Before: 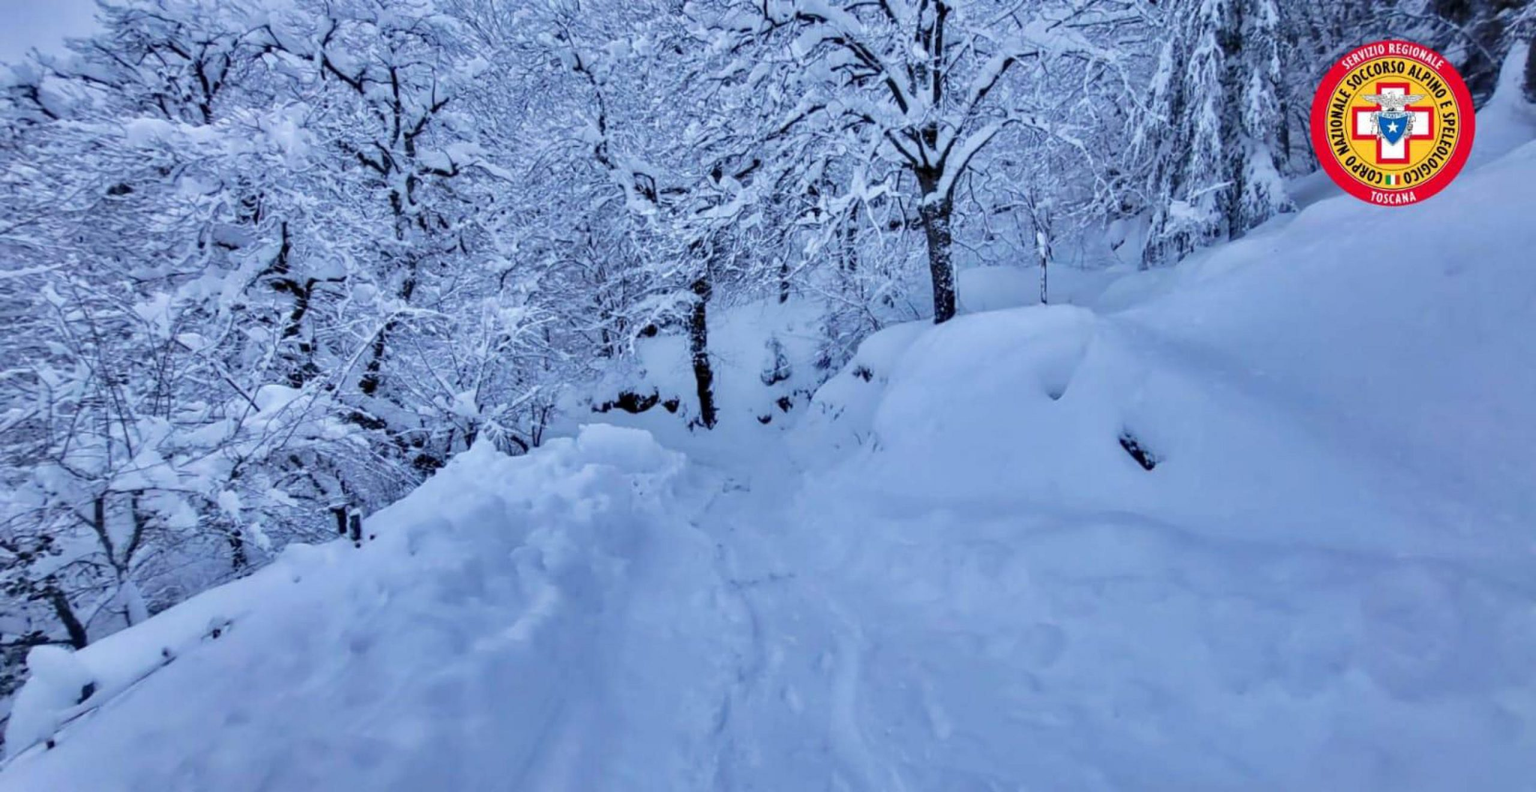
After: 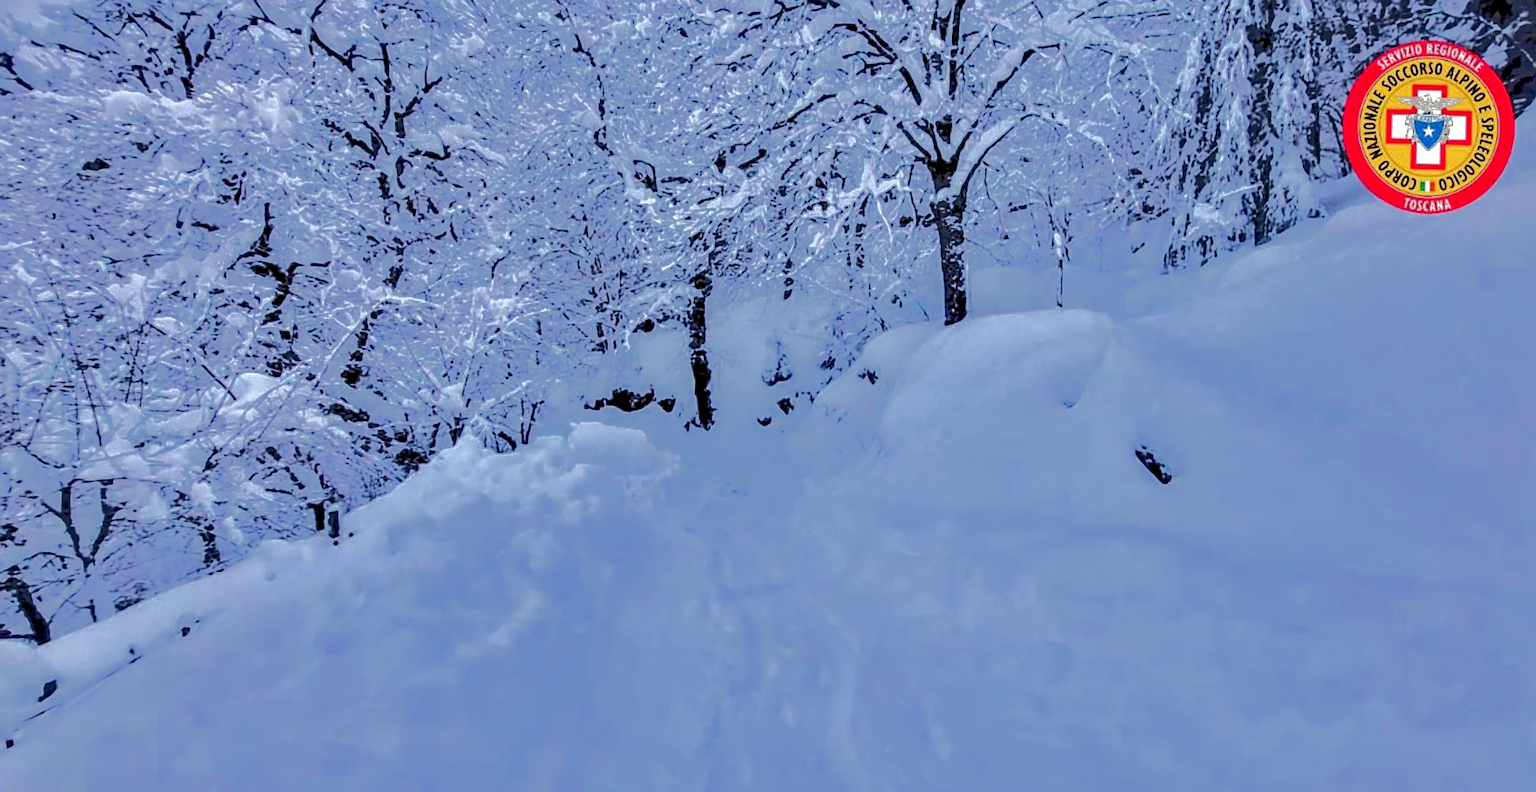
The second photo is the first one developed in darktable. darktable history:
sharpen: on, module defaults
tone equalizer: -7 EV -0.599 EV, -6 EV 0.988 EV, -5 EV -0.471 EV, -4 EV 0.459 EV, -3 EV 0.422 EV, -2 EV 0.174 EV, -1 EV -0.131 EV, +0 EV -0.402 EV, edges refinement/feathering 500, mask exposure compensation -1.57 EV, preserve details no
local contrast: highlights 61%, detail 143%, midtone range 0.433
color balance rgb: power › luminance -3.568%, power › chroma 0.577%, power › hue 40.83°, perceptual saturation grading › global saturation 0.511%, global vibrance 7.339%, saturation formula JzAzBz (2021)
crop and rotate: angle -1.36°
